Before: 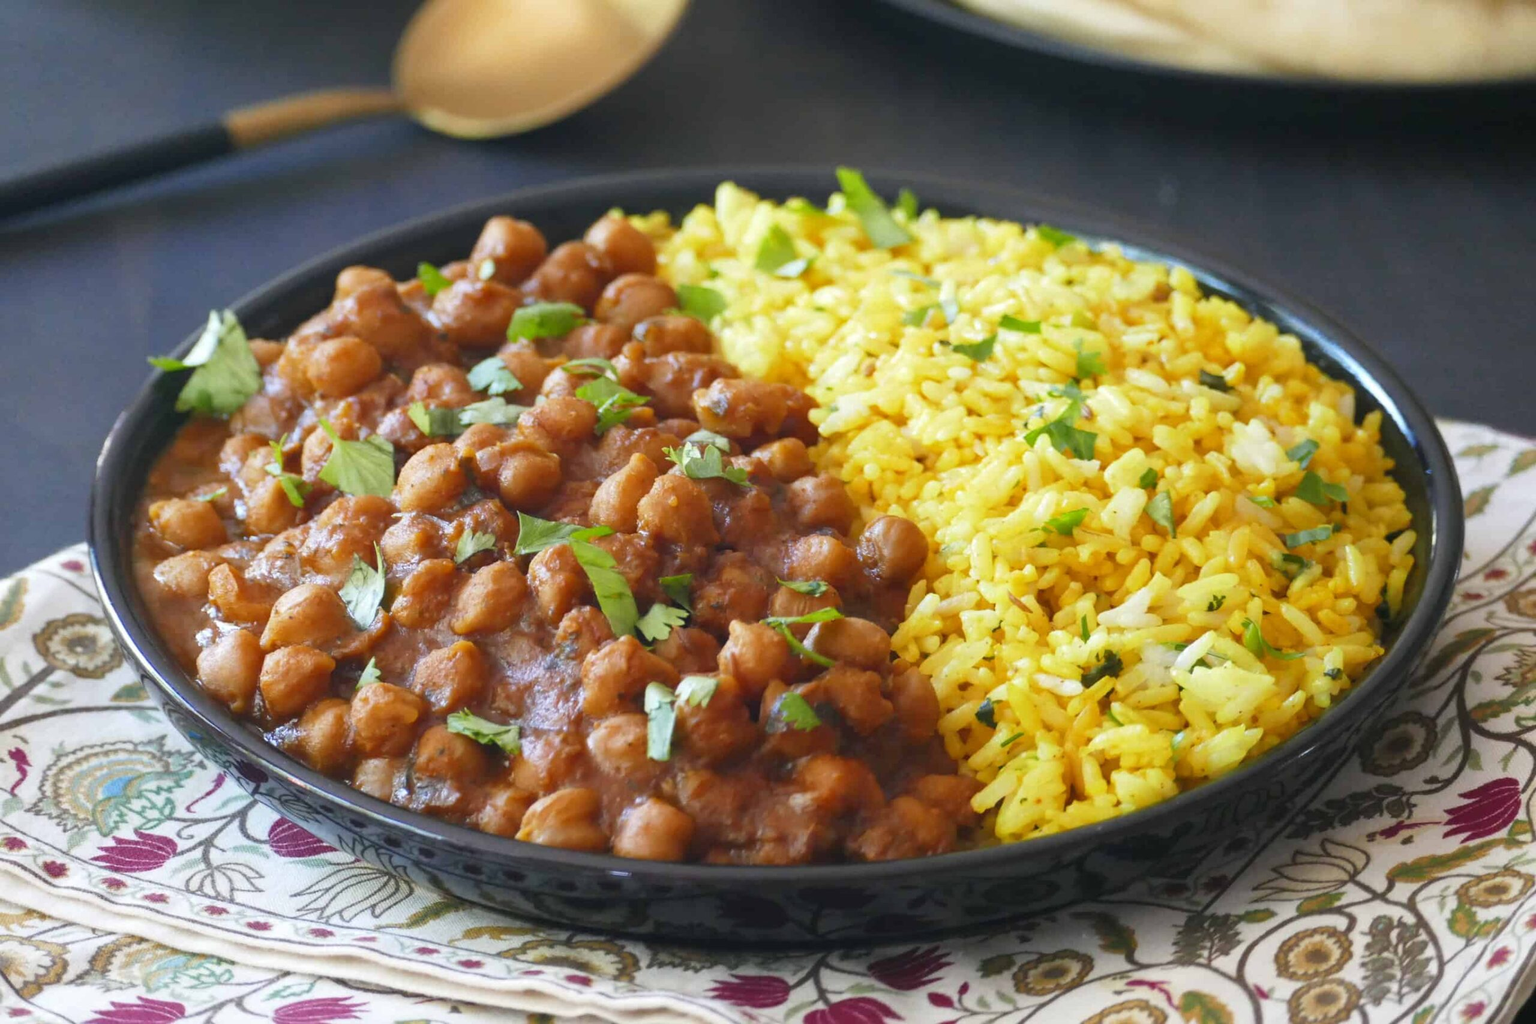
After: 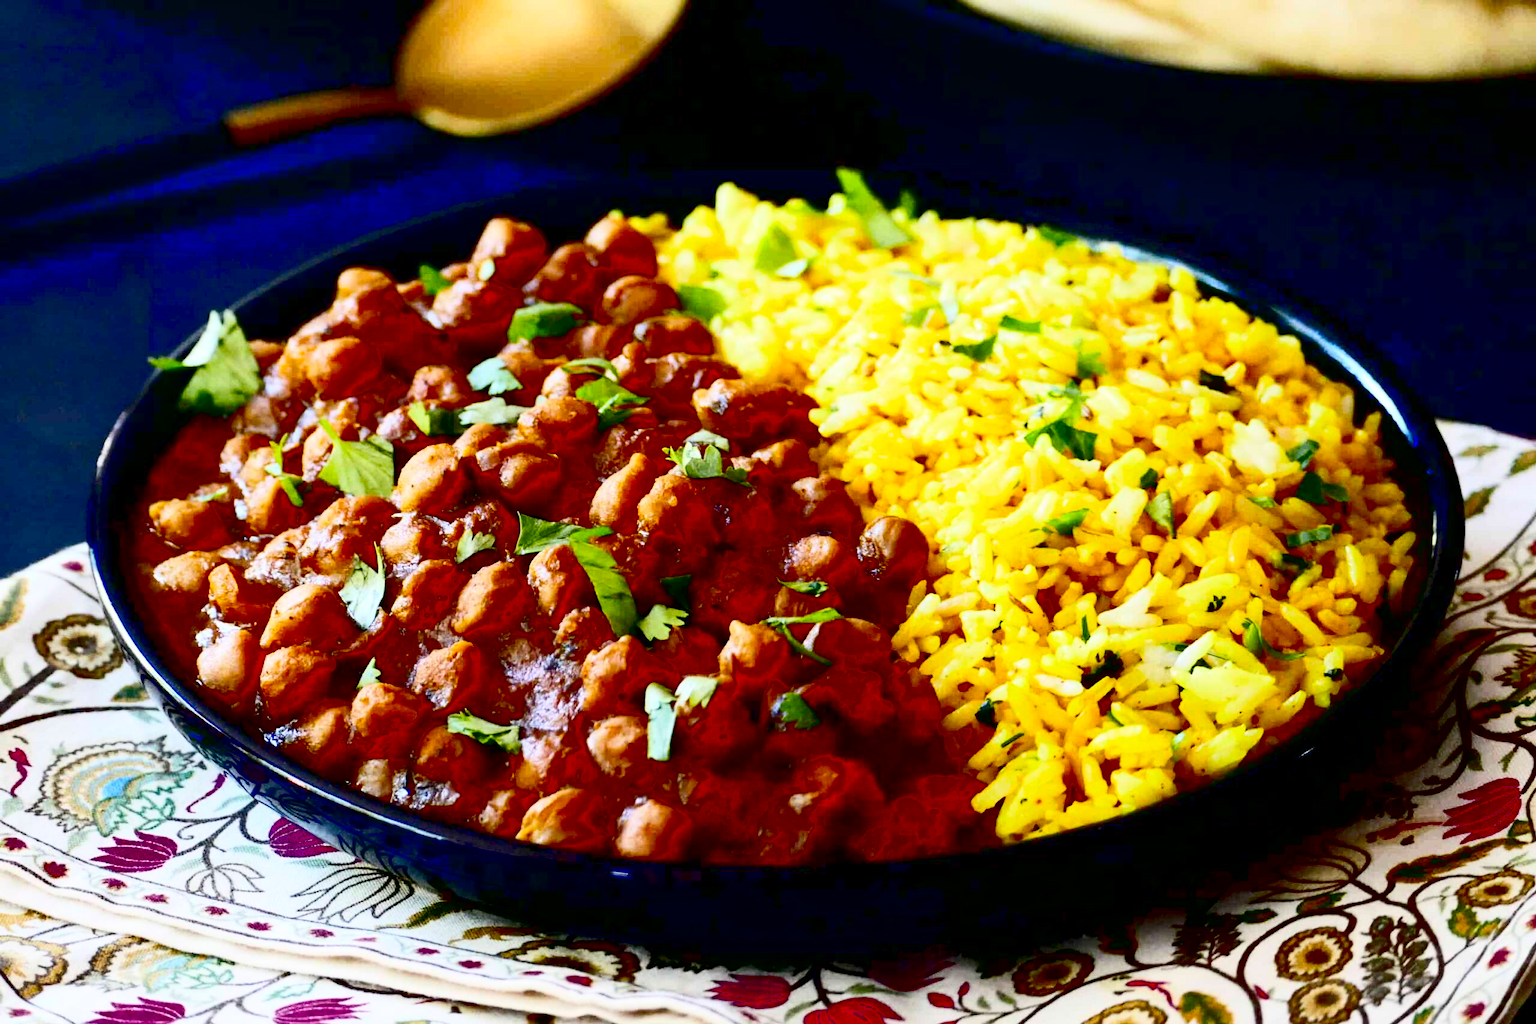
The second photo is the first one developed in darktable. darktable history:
exposure: black level correction 0.1, exposure -0.095 EV, compensate highlight preservation false
contrast brightness saturation: contrast 0.412, brightness 0.053, saturation 0.251
